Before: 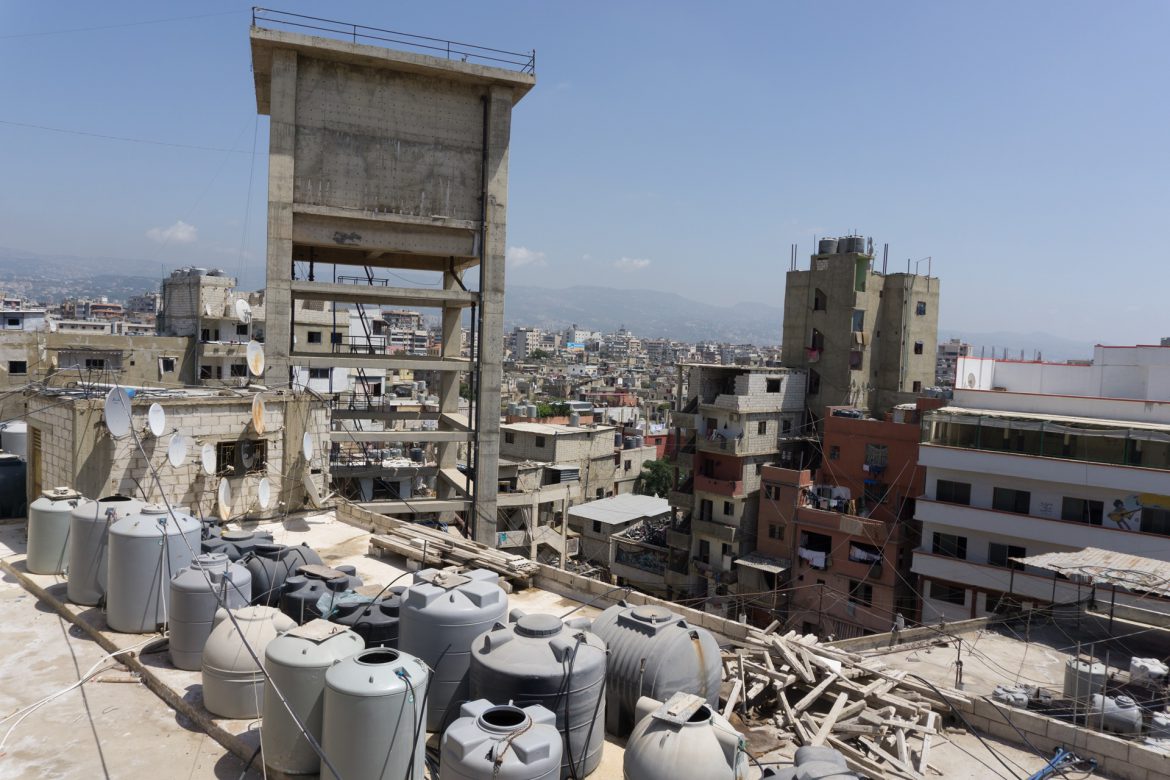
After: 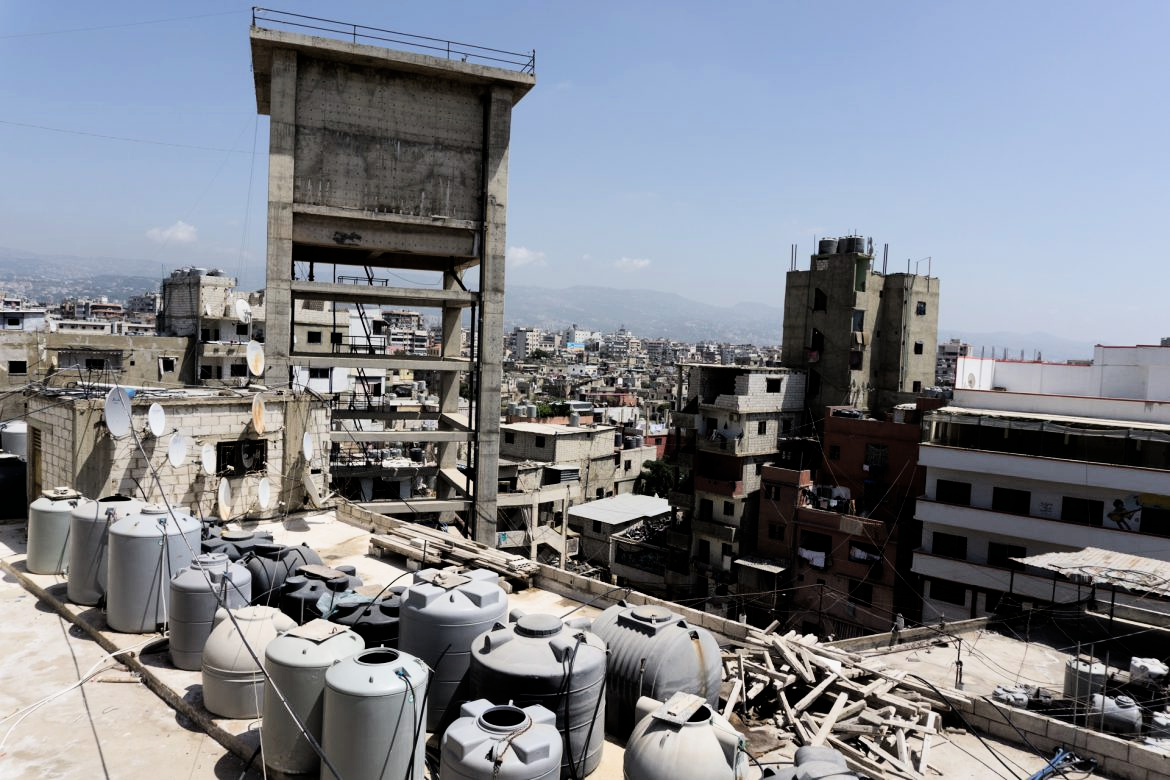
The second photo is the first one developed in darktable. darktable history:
filmic rgb: black relative exposure -5.42 EV, white relative exposure 2.85 EV, dynamic range scaling -37.73%, hardness 4, contrast 1.605, highlights saturation mix -0.93%
